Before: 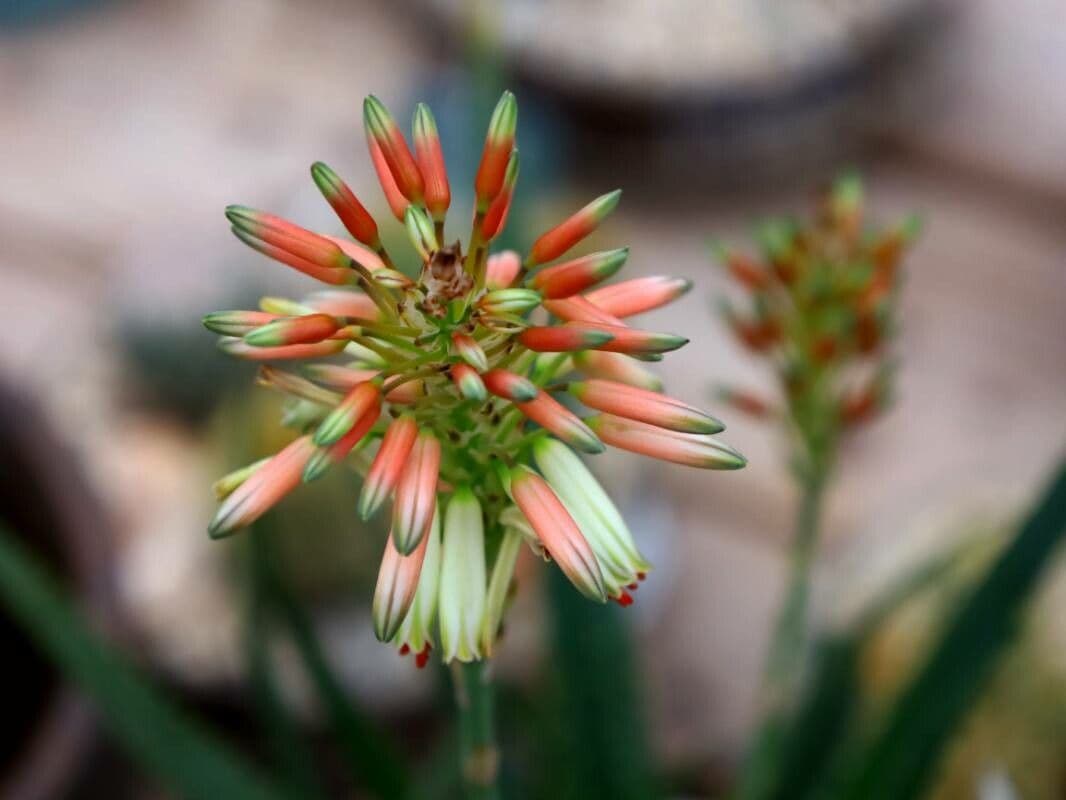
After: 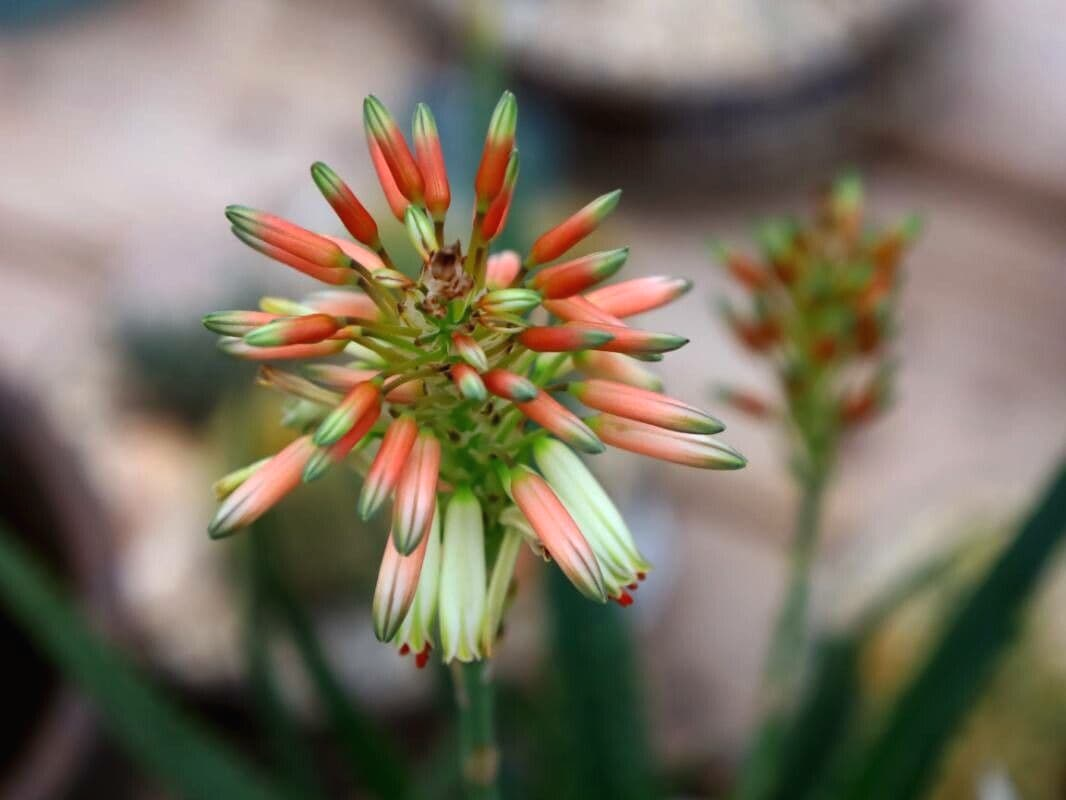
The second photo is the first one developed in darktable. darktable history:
exposure: black level correction -0.001, exposure 0.079 EV, compensate exposure bias true, compensate highlight preservation false
